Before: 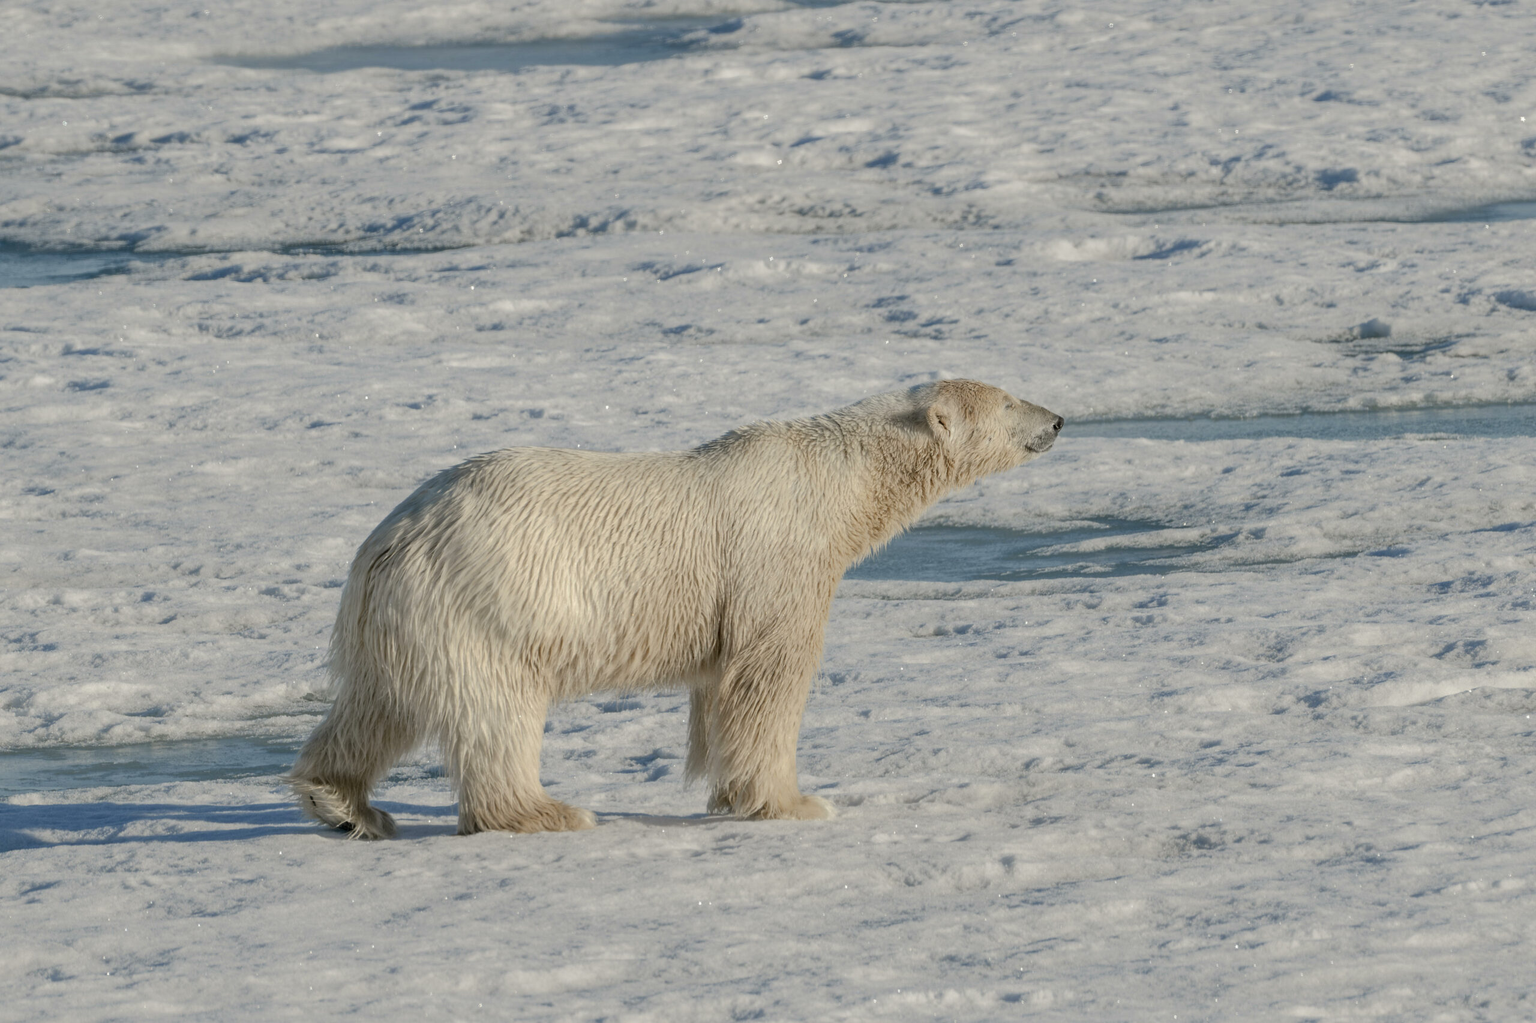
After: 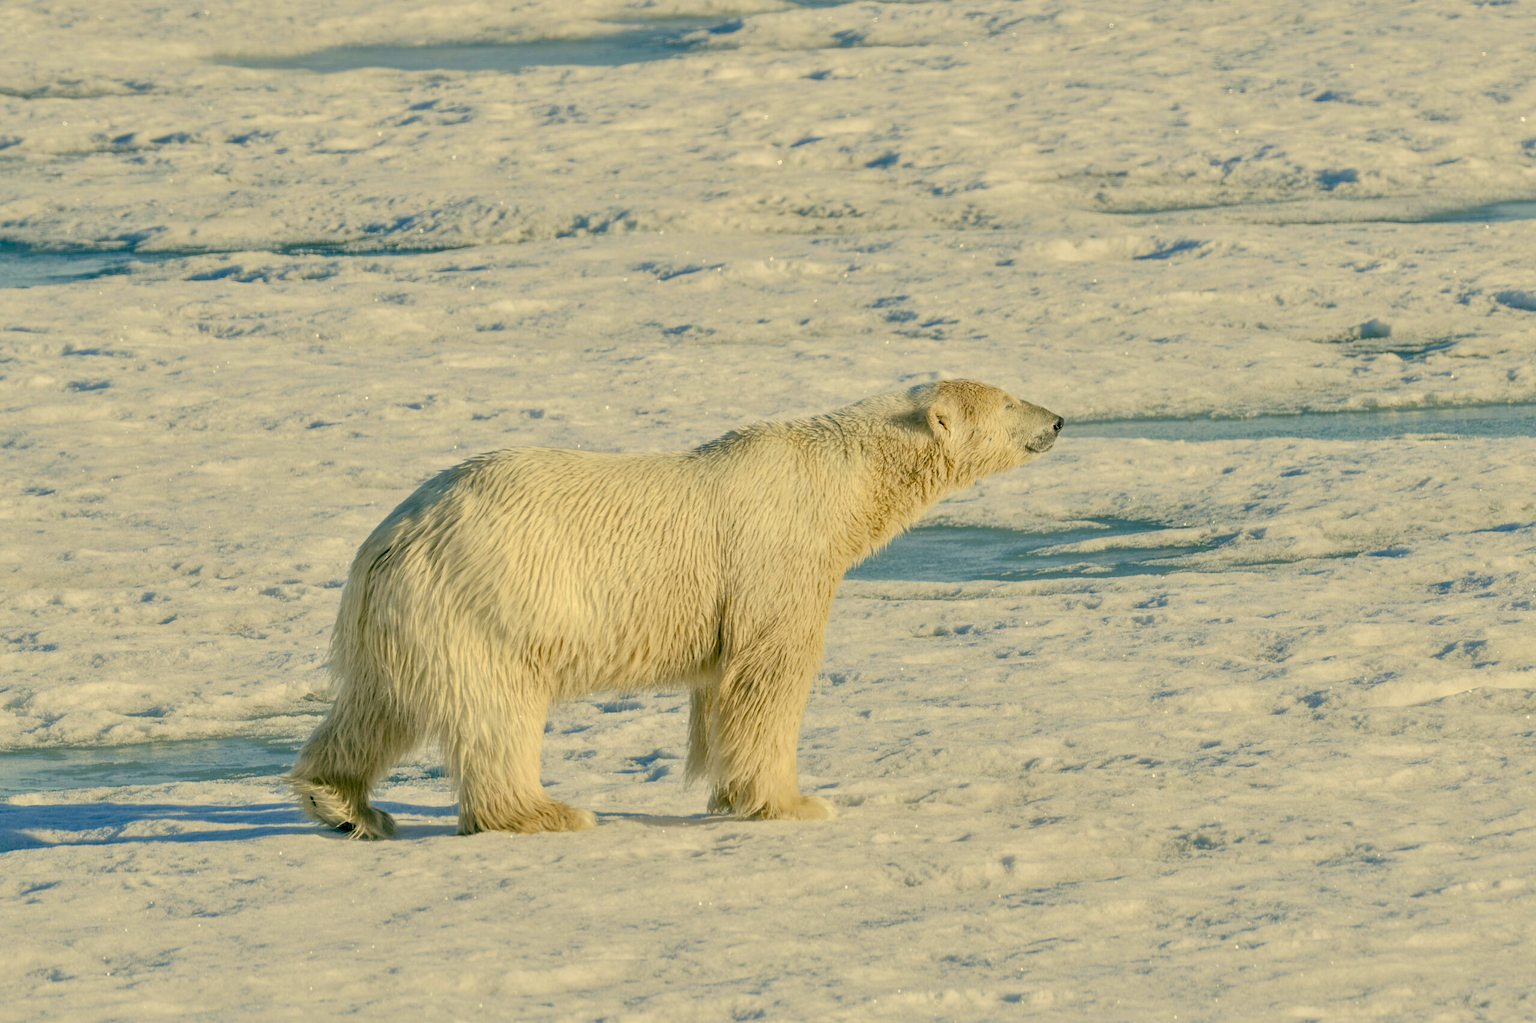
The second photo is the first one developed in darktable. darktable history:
contrast brightness saturation: contrast 0.201, brightness 0.165, saturation 0.219
color correction: highlights a* 2.49, highlights b* 22.89
color balance rgb: global offset › luminance -0.34%, global offset › chroma 0.114%, global offset › hue 165.25°, perceptual saturation grading › global saturation 20%, perceptual saturation grading › highlights -25.831%, perceptual saturation grading › shadows 23.915%, global vibrance 20%
tone equalizer: -8 EV -0.002 EV, -7 EV 0.004 EV, -6 EV -0.023 EV, -5 EV 0.02 EV, -4 EV -0.008 EV, -3 EV 0.026 EV, -2 EV -0.041 EV, -1 EV -0.319 EV, +0 EV -0.612 EV, mask exposure compensation -0.501 EV
